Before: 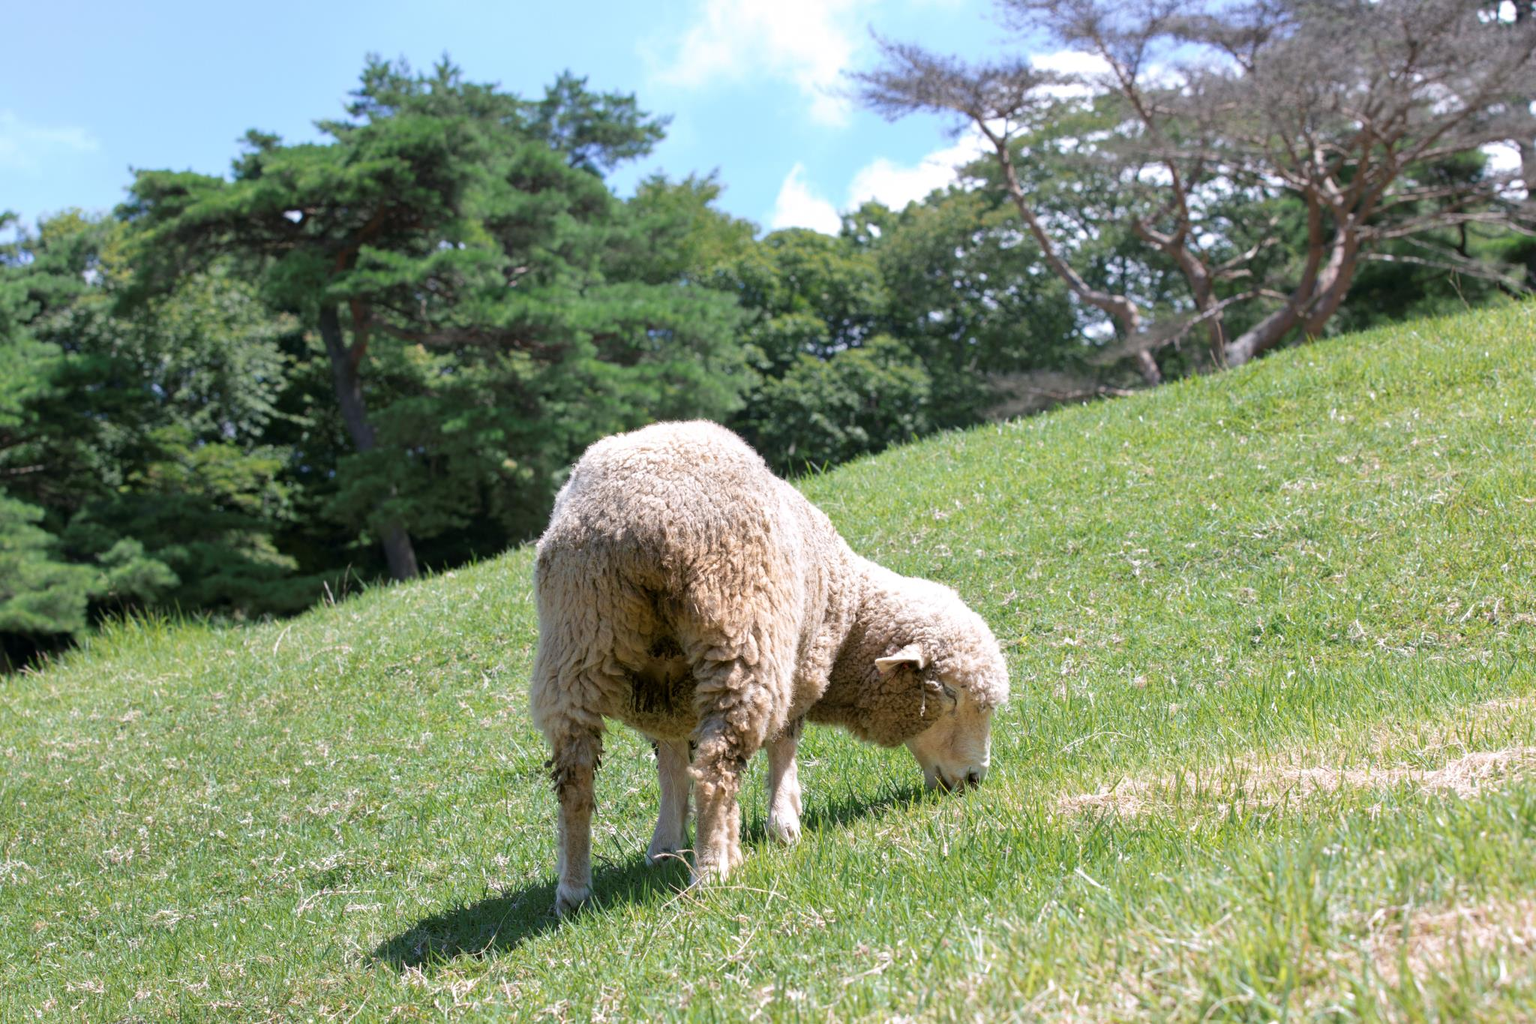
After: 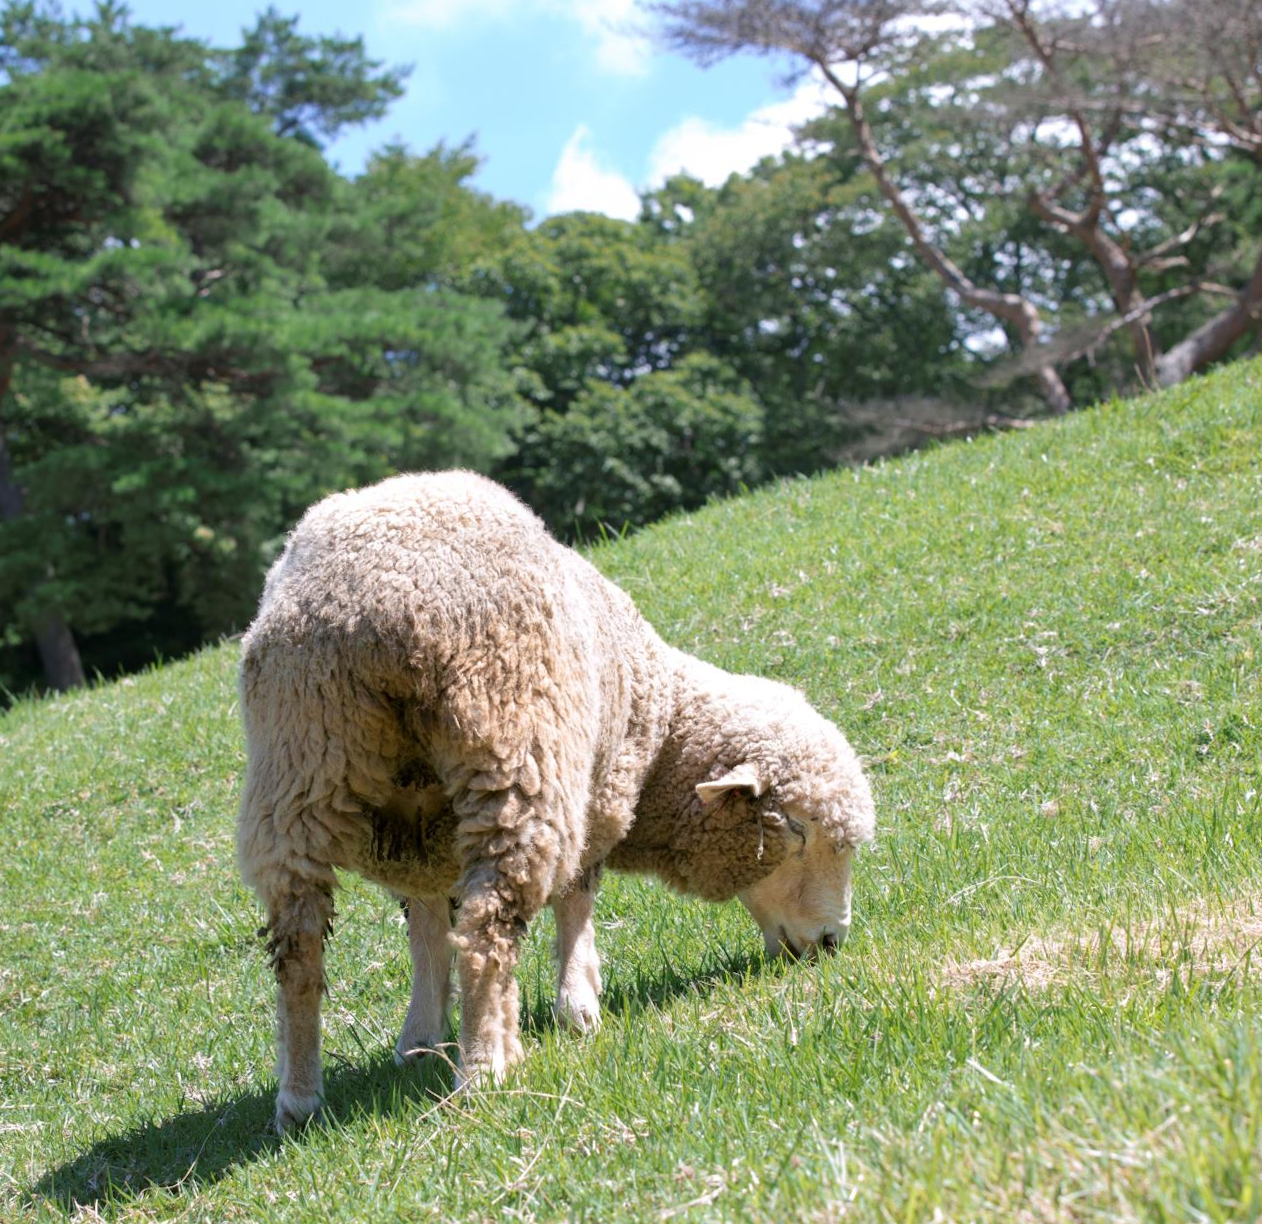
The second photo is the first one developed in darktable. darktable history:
crop and rotate: left 22.918%, top 5.629%, right 14.711%, bottom 2.247%
rotate and perspective: rotation -1°, crop left 0.011, crop right 0.989, crop top 0.025, crop bottom 0.975
